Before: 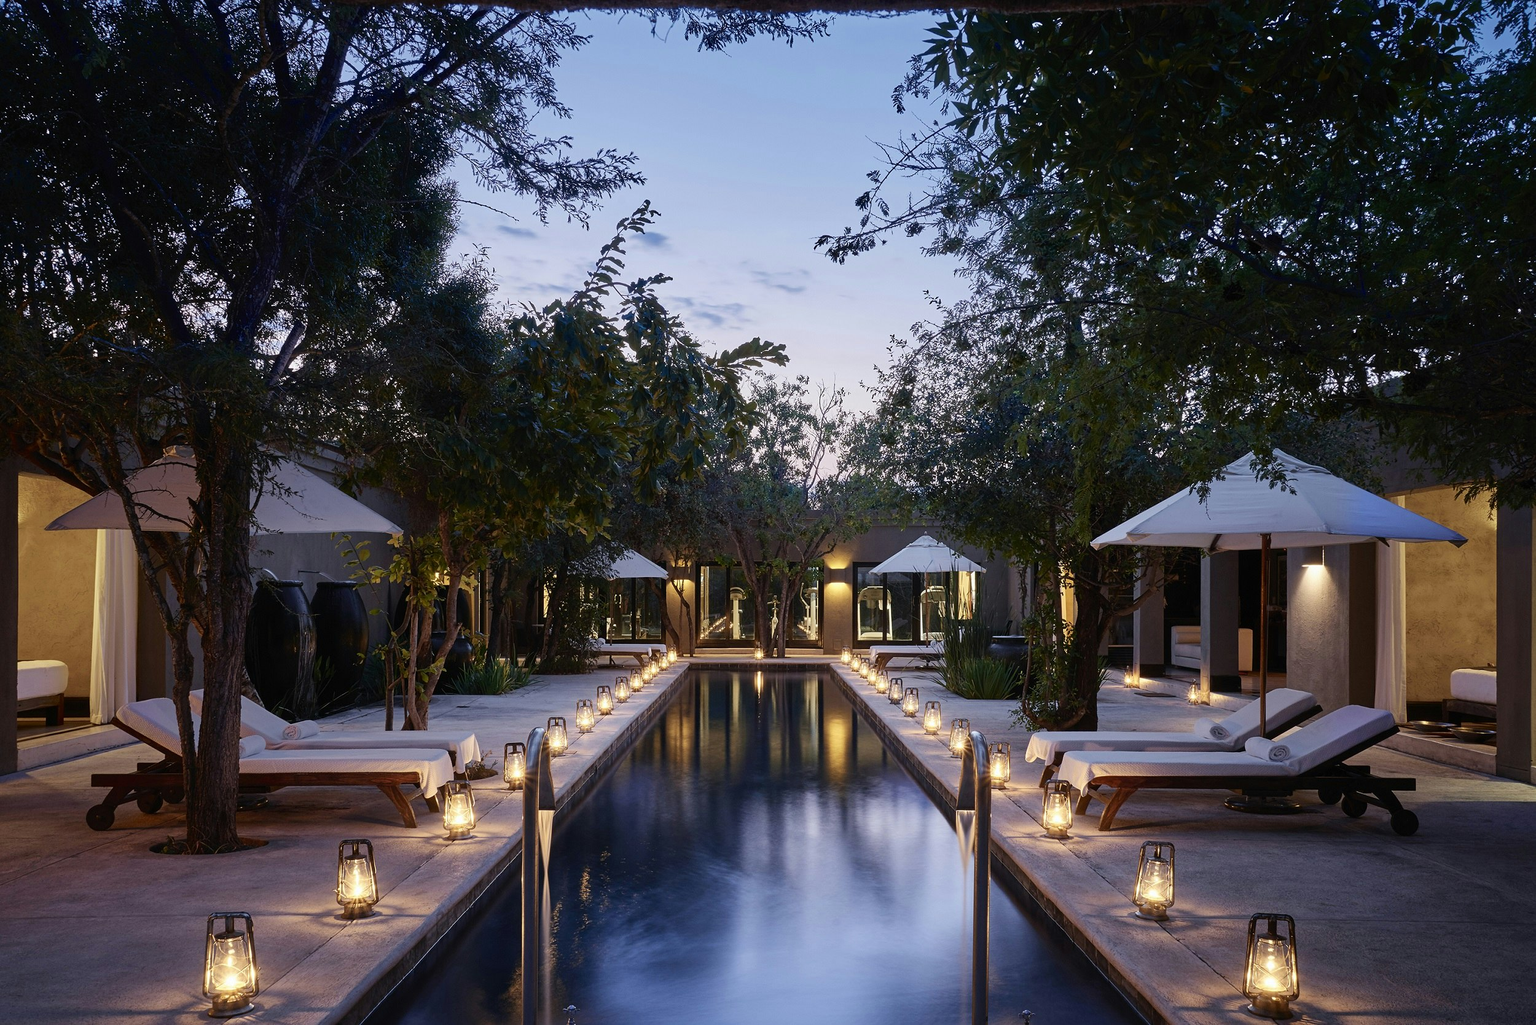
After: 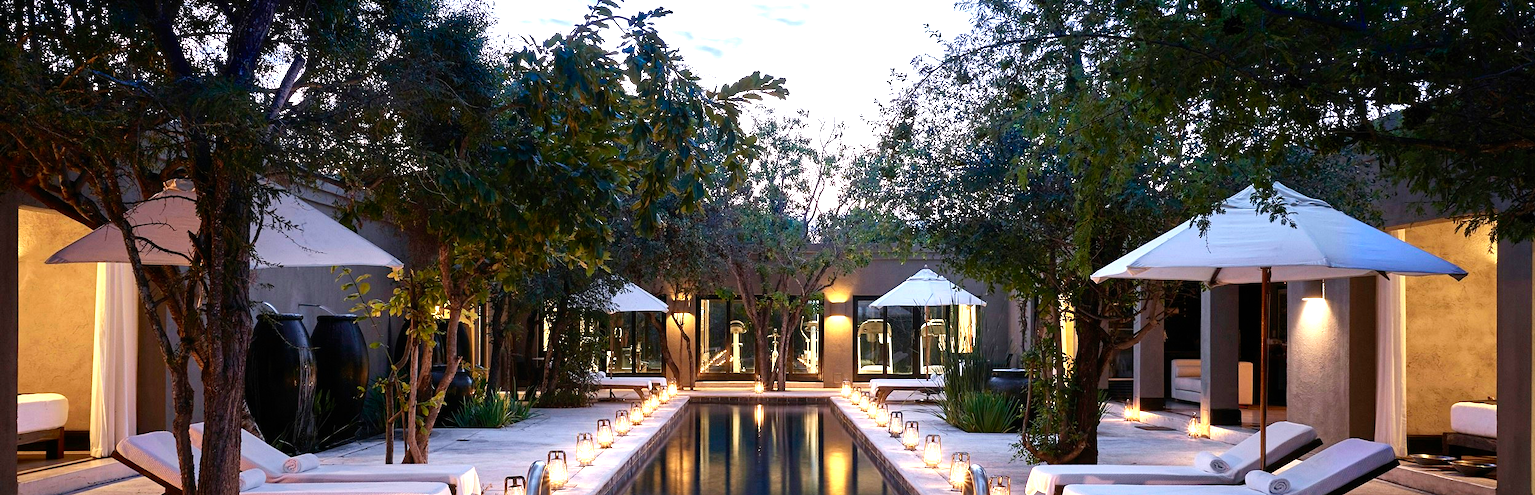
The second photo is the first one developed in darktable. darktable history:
exposure: exposure 1.16 EV, compensate exposure bias true, compensate highlight preservation false
crop and rotate: top 26.056%, bottom 25.543%
color contrast: green-magenta contrast 0.96
